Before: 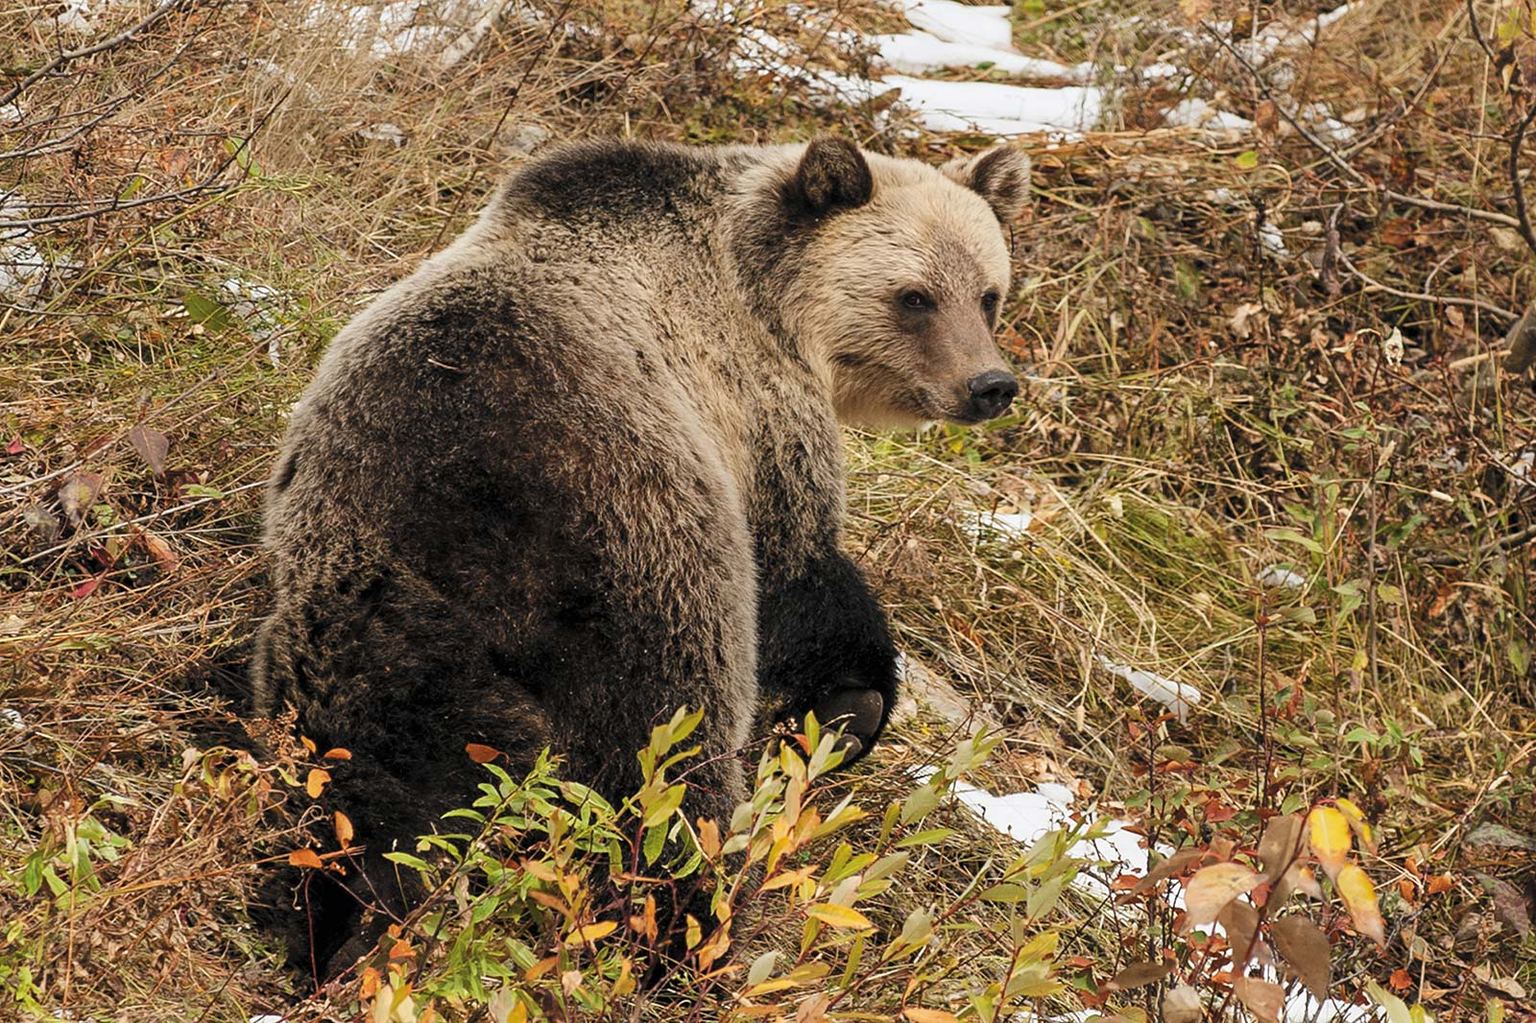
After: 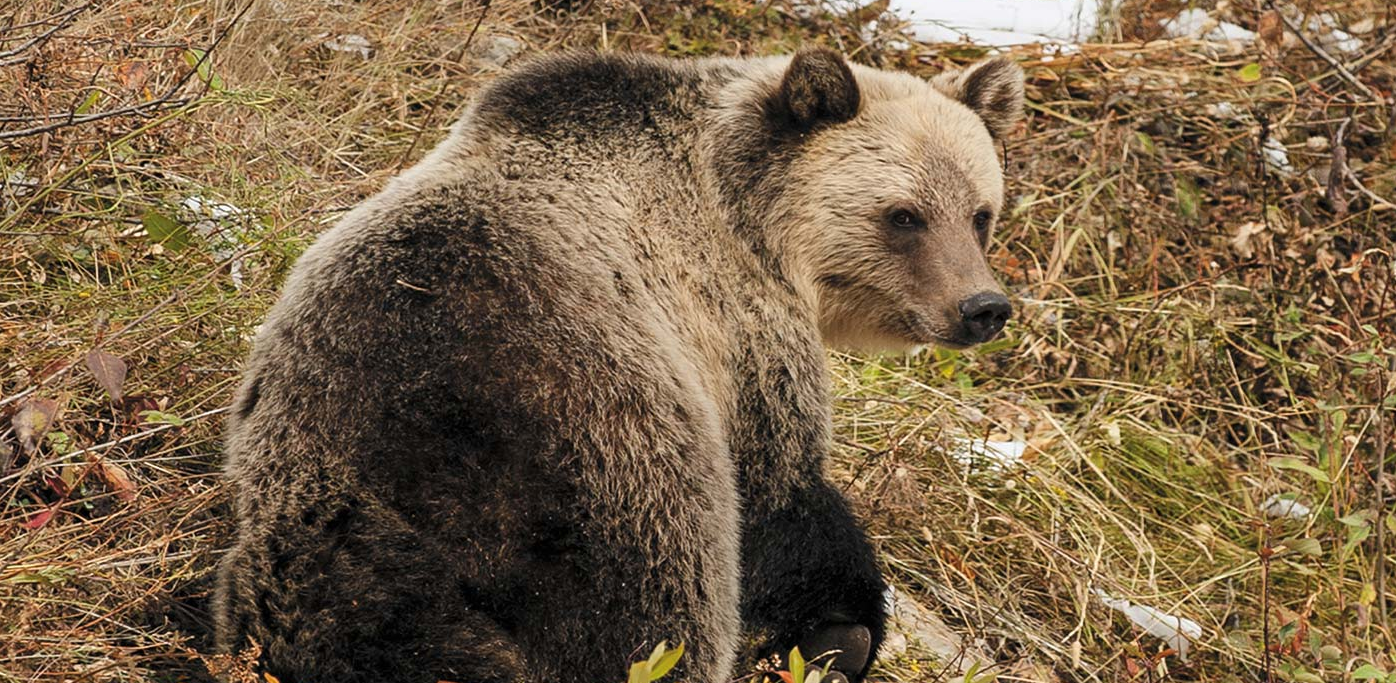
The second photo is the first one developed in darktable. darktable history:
crop: left 3.116%, top 8.865%, right 9.622%, bottom 26.987%
